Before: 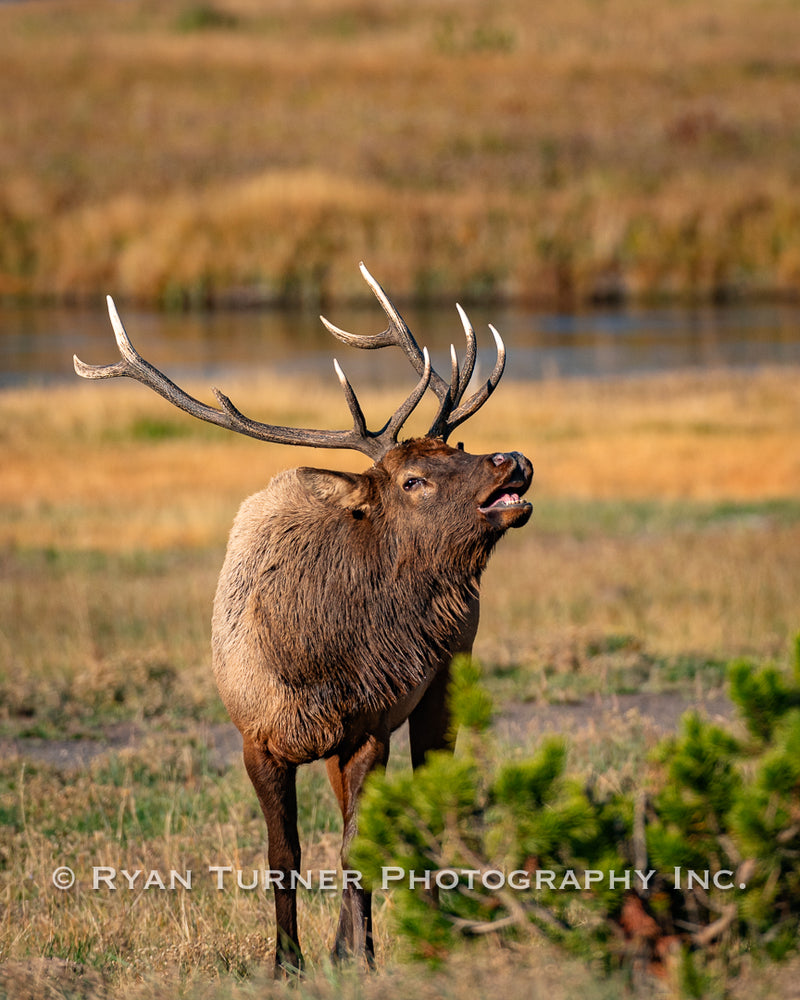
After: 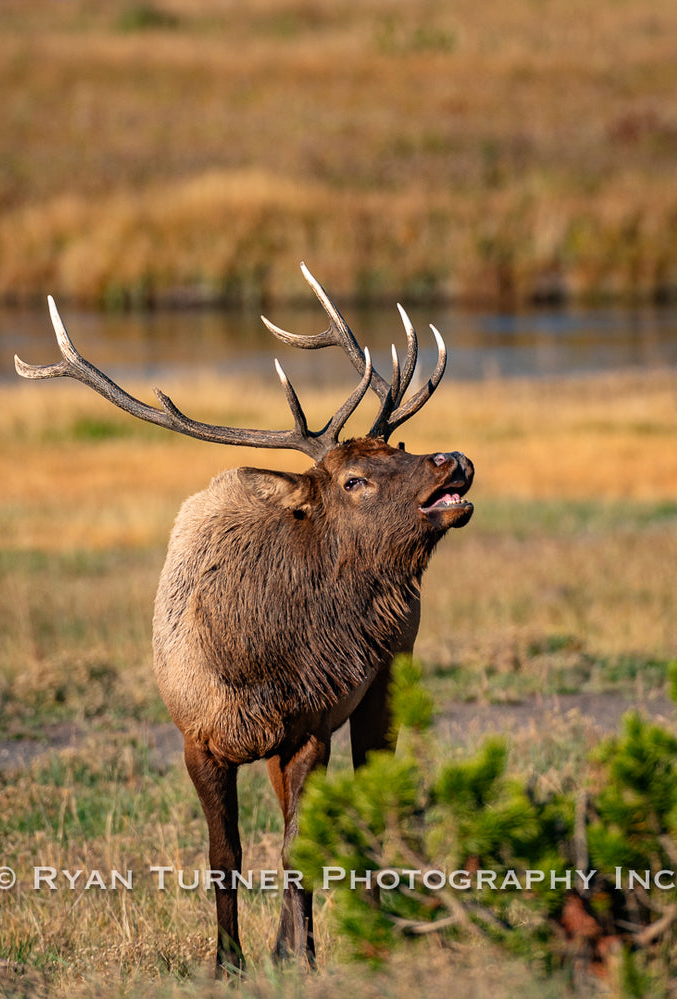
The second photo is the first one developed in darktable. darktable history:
crop: left 7.47%, right 7.85%
